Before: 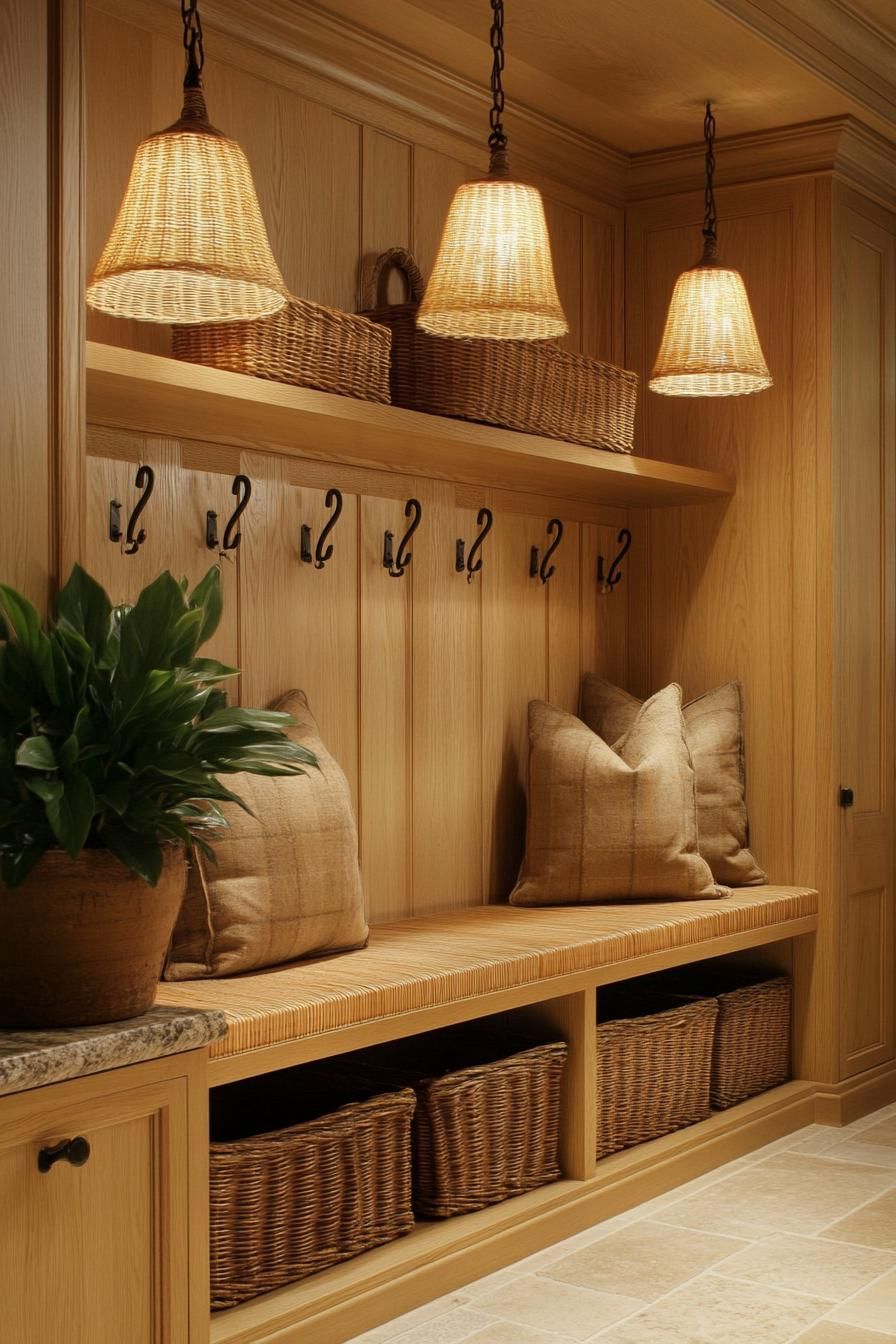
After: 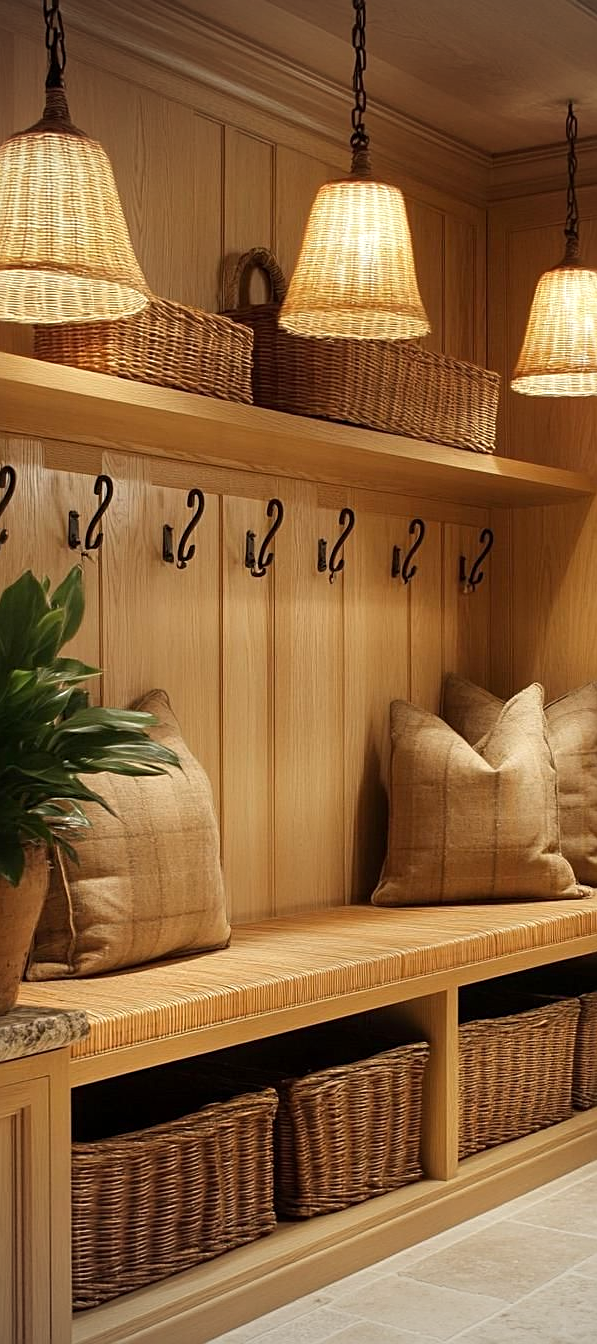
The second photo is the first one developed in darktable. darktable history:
sharpen: on, module defaults
crop and rotate: left 15.479%, right 17.861%
exposure: exposure 0.241 EV, compensate highlight preservation false
vignetting: fall-off start 71.71%
